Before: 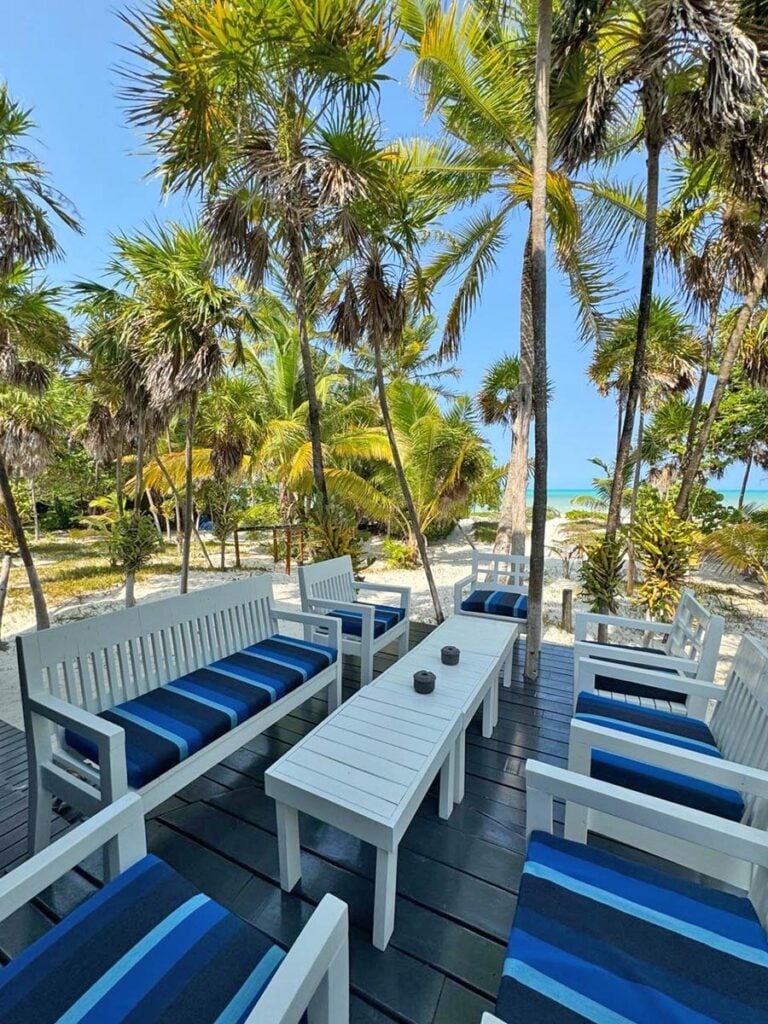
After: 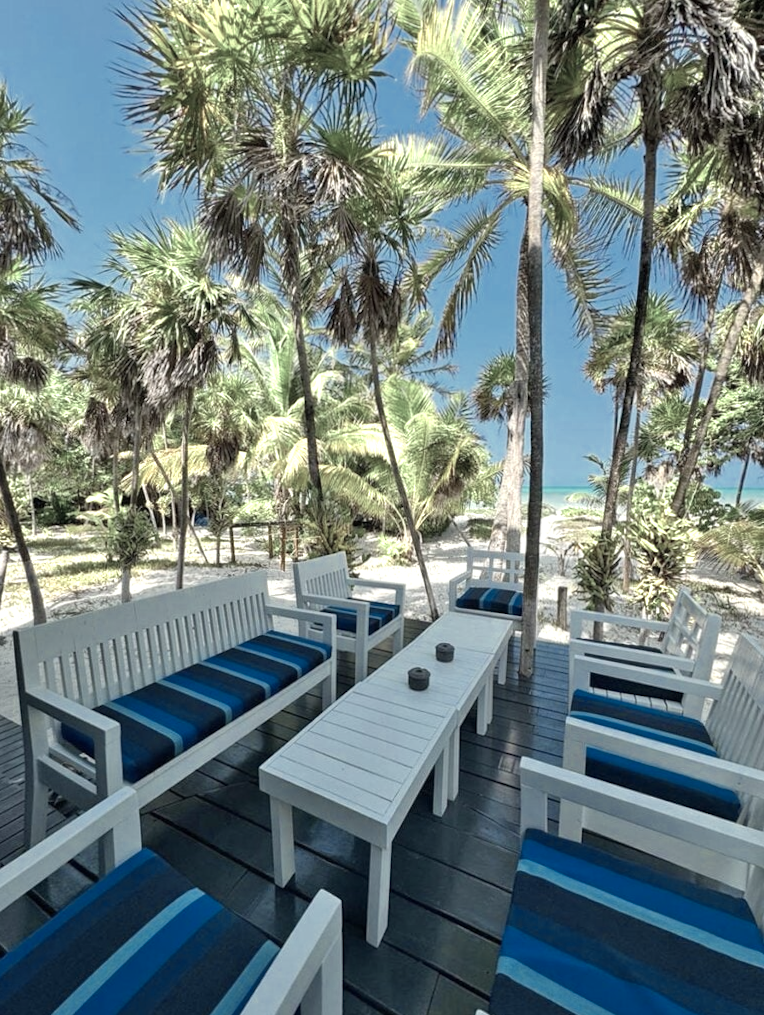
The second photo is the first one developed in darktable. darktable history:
rotate and perspective: rotation 0.192°, lens shift (horizontal) -0.015, crop left 0.005, crop right 0.996, crop top 0.006, crop bottom 0.99
color zones: curves: ch0 [(0.25, 0.667) (0.758, 0.368)]; ch1 [(0.215, 0.245) (0.761, 0.373)]; ch2 [(0.247, 0.554) (0.761, 0.436)]
